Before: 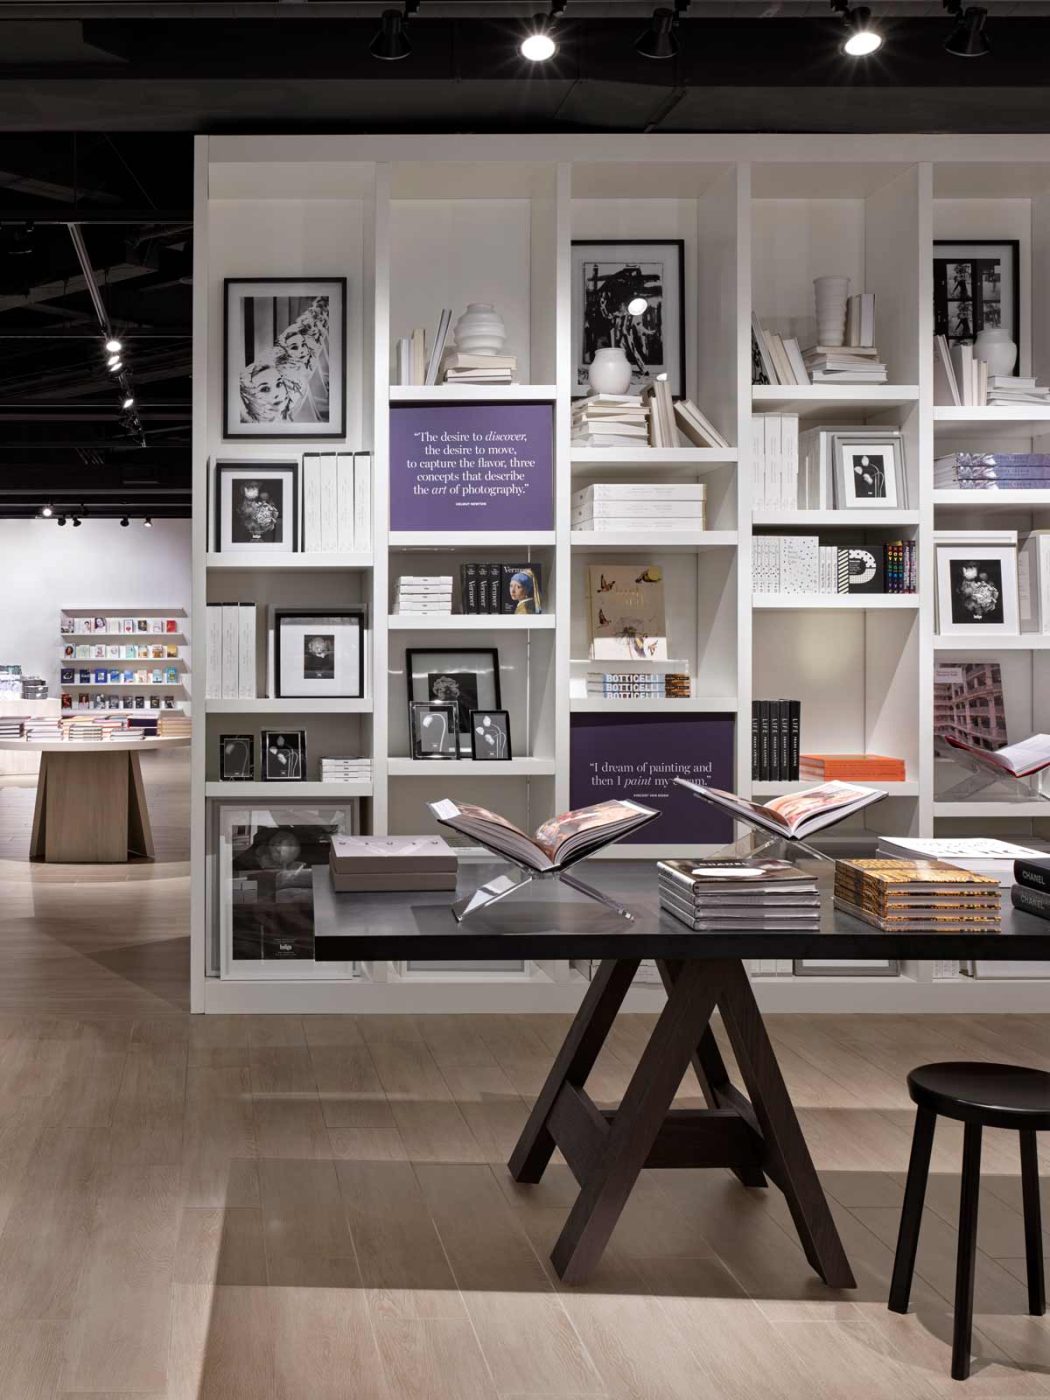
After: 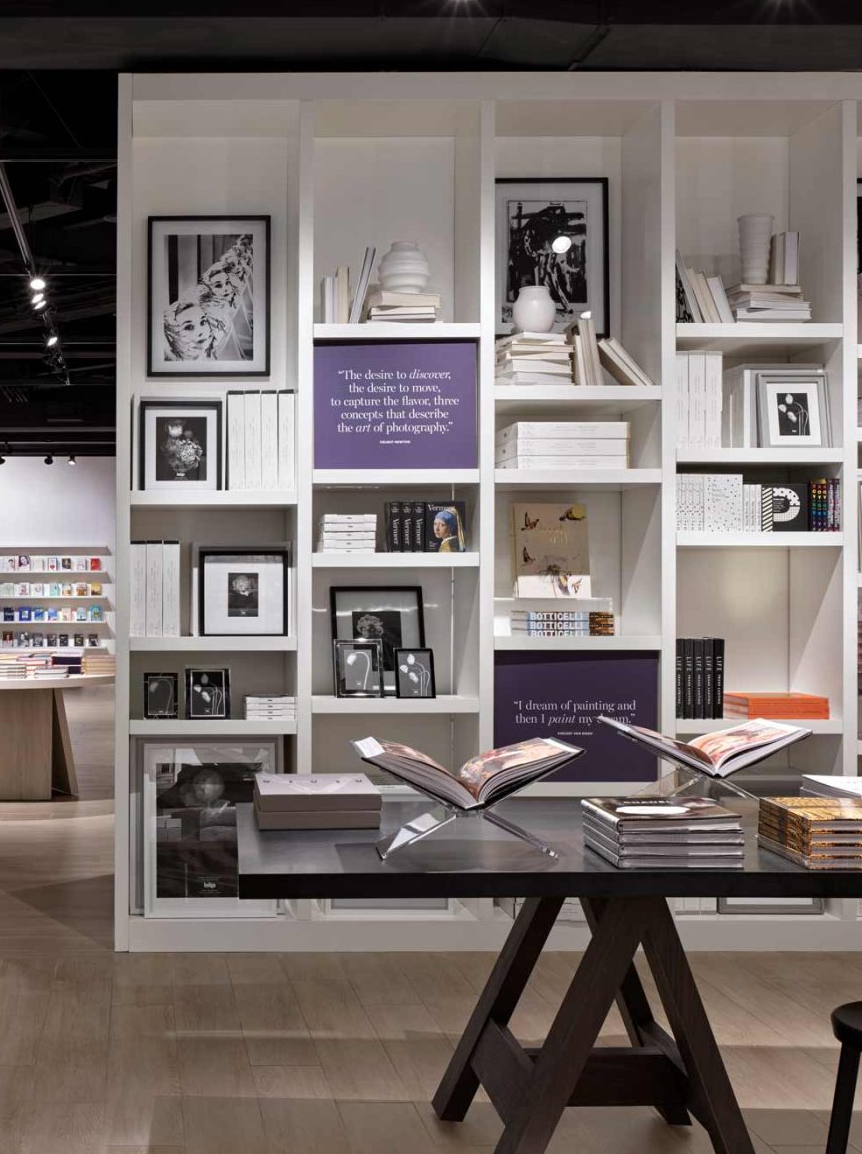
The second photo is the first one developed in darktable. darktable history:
crop and rotate: left 7.266%, top 4.52%, right 10.565%, bottom 13.016%
